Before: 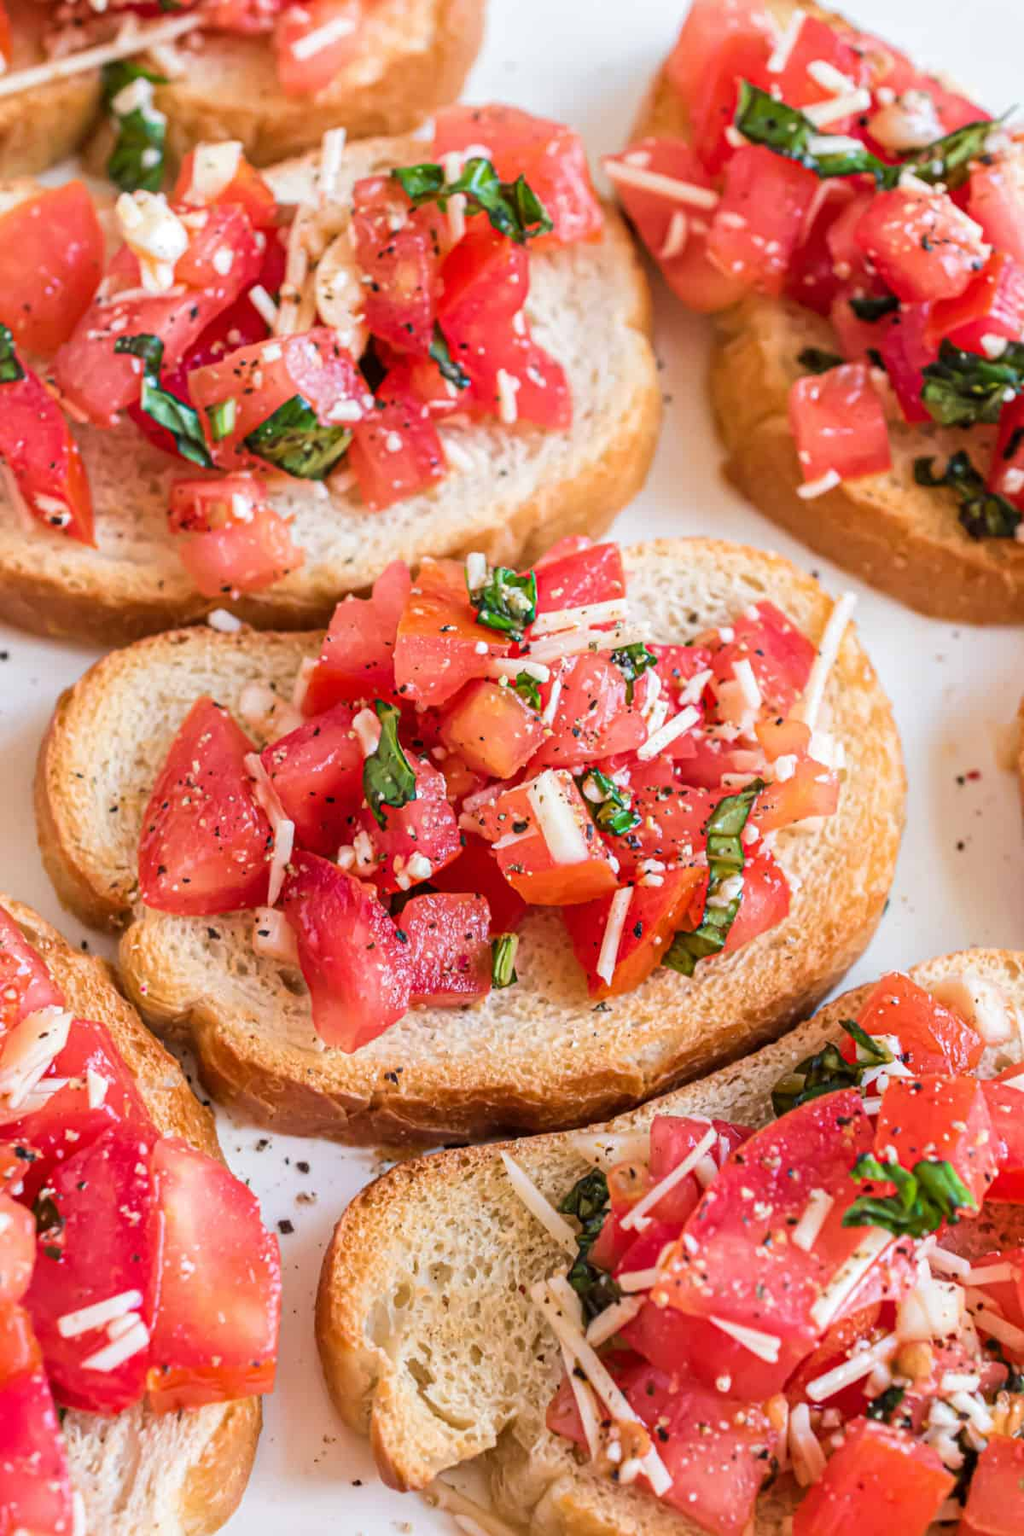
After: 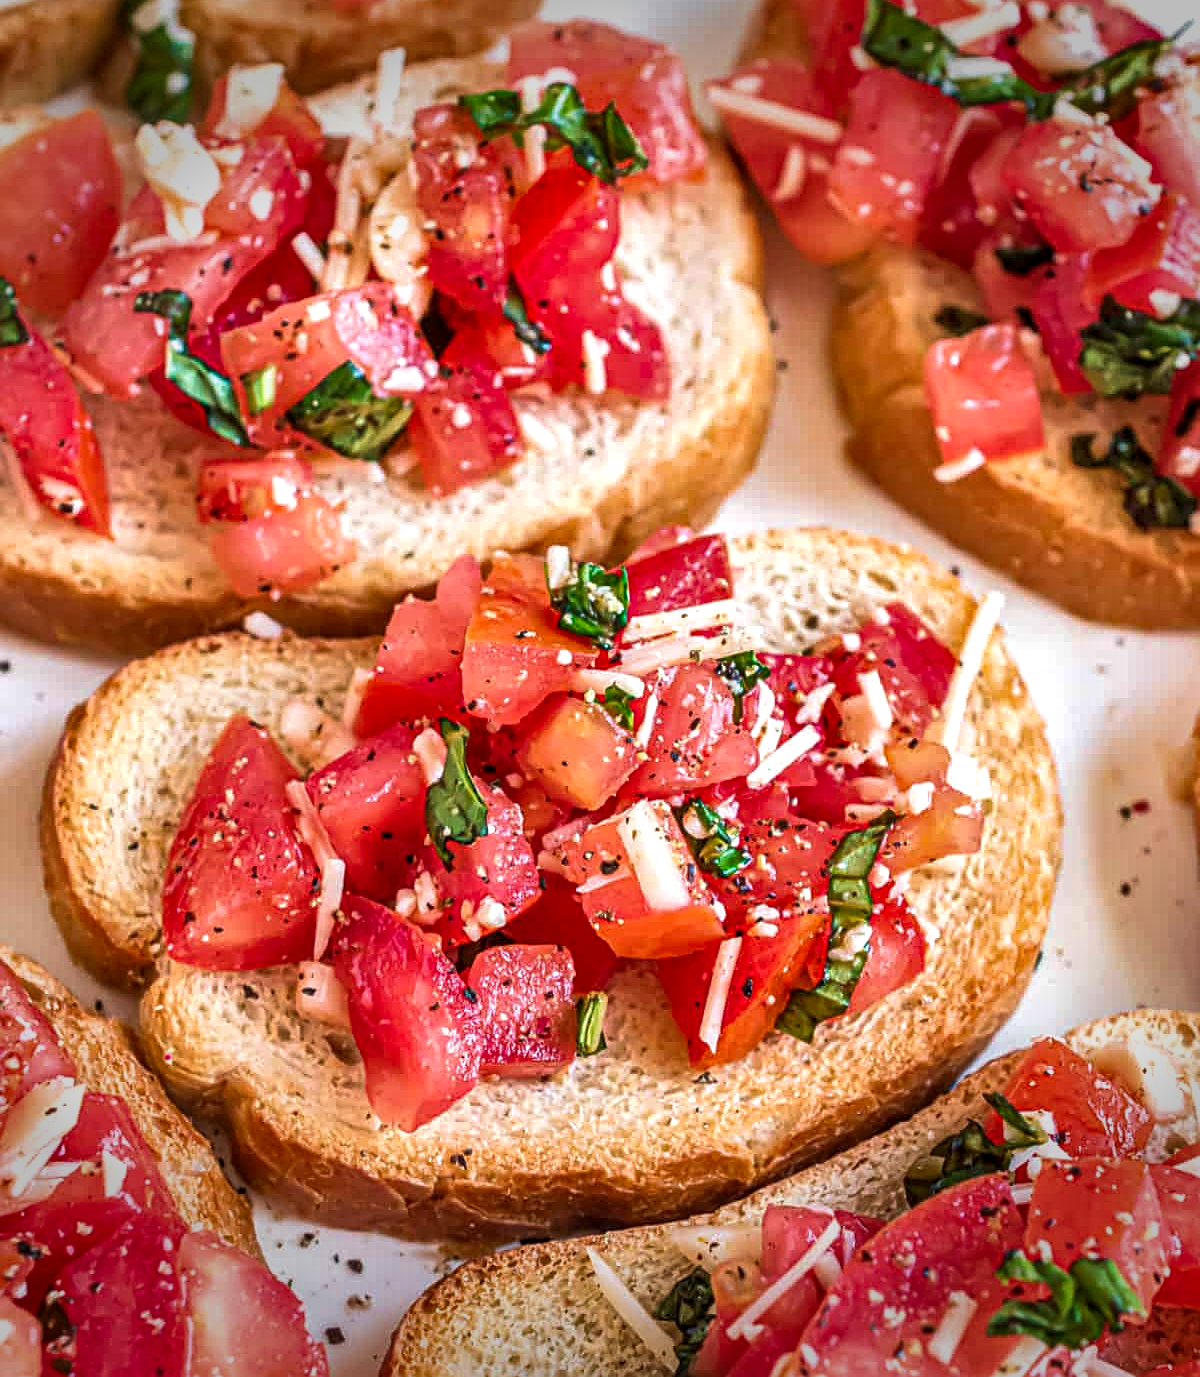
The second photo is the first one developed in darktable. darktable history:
crop: top 5.709%, bottom 17.791%
velvia: on, module defaults
shadows and highlights: shadows 30.68, highlights -62.69, soften with gaussian
local contrast: on, module defaults
exposure: exposure 0.239 EV, compensate exposure bias true, compensate highlight preservation false
vignetting: fall-off start 90.21%, fall-off radius 38.7%, saturation -0.031, width/height ratio 1.222, shape 1.3, unbound false
sharpen: on, module defaults
